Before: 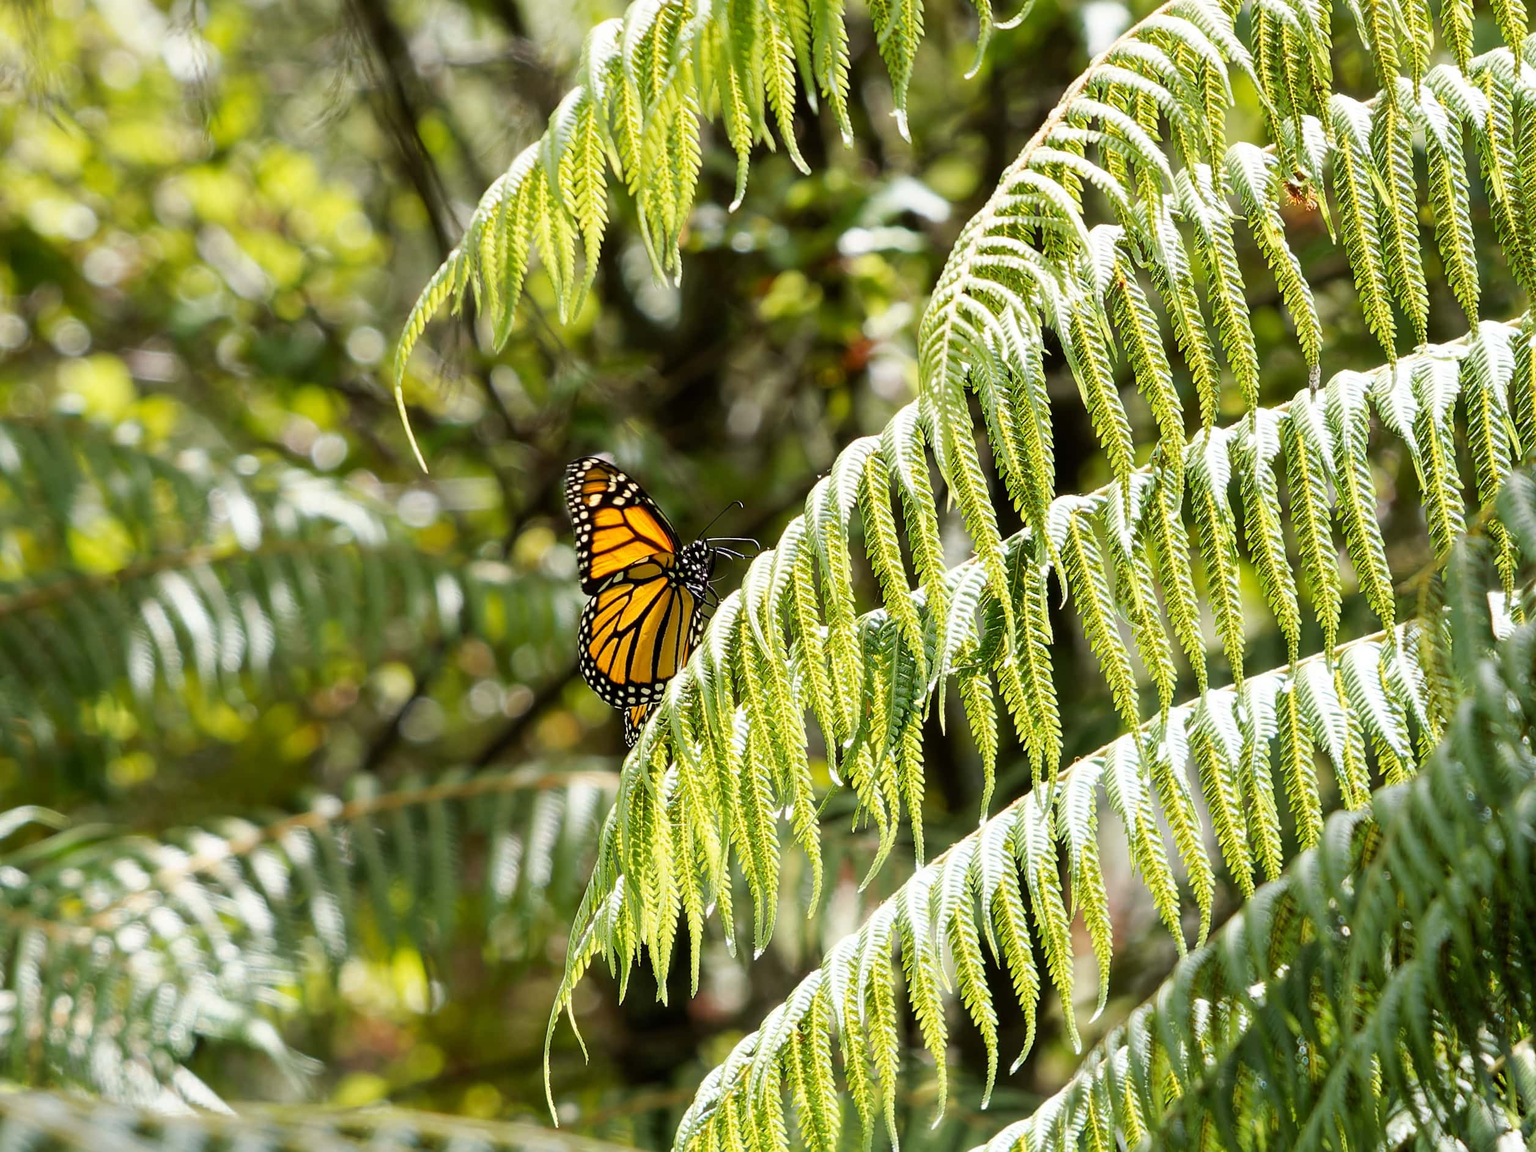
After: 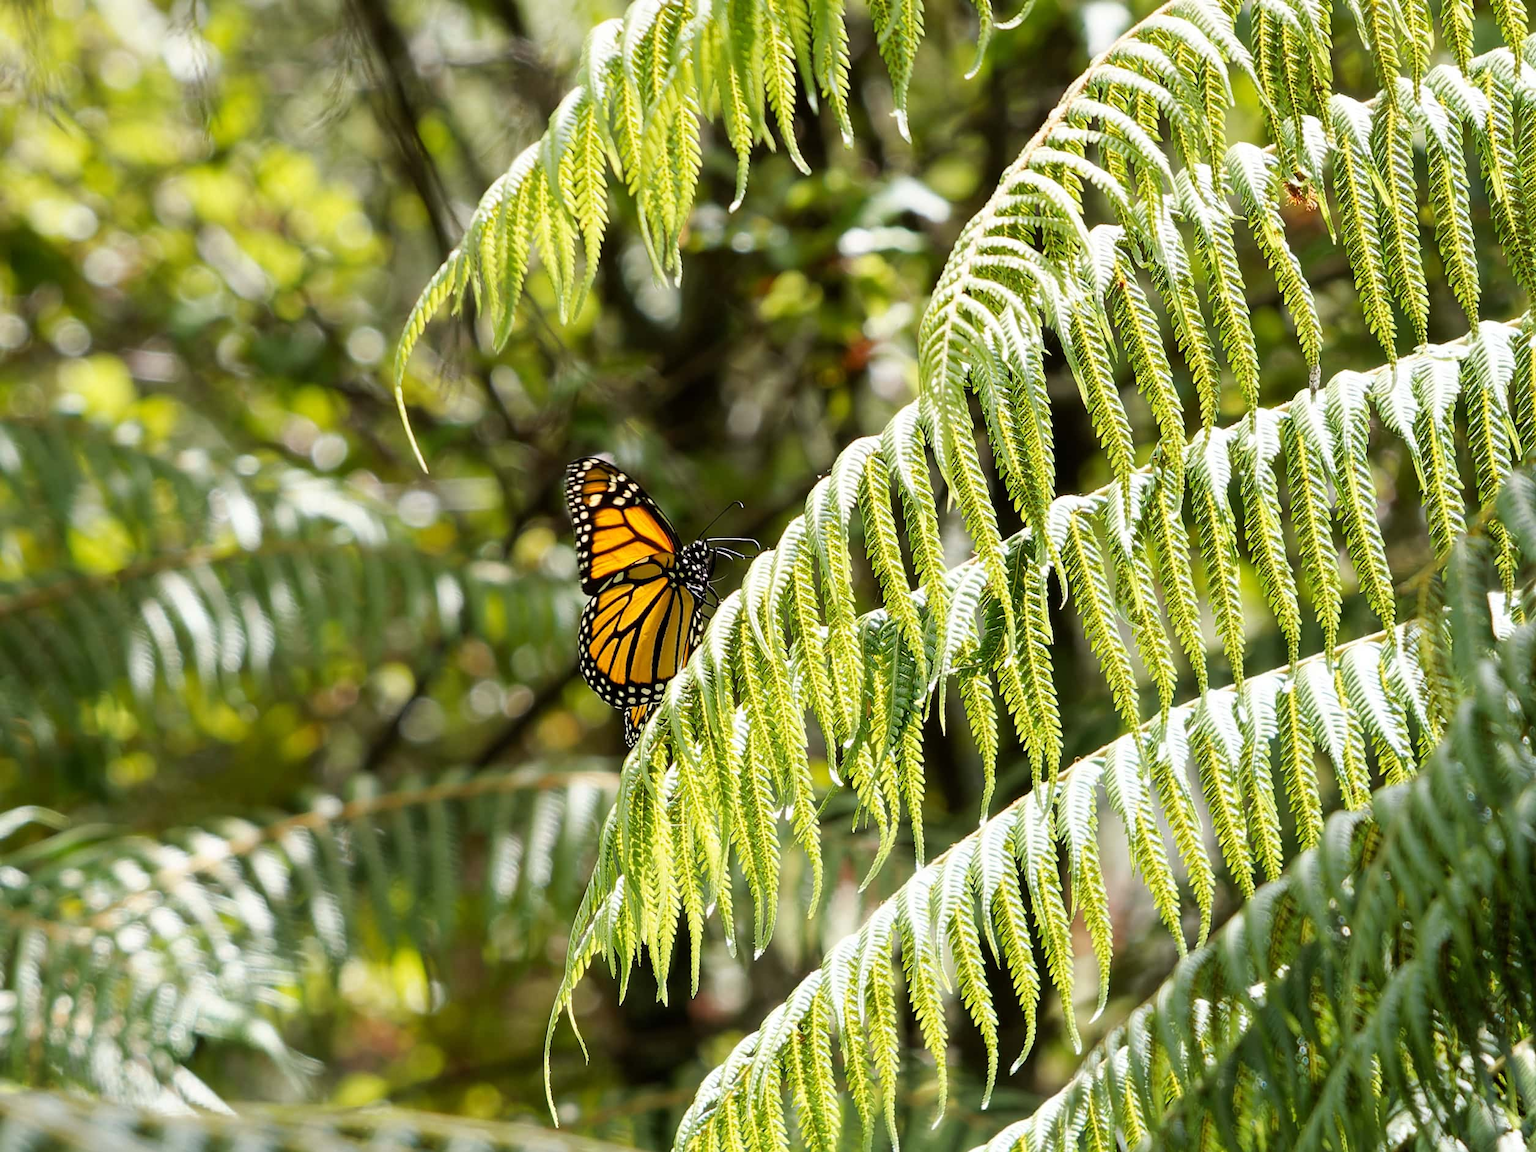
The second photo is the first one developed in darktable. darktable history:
tone equalizer: -8 EV 0.034 EV
